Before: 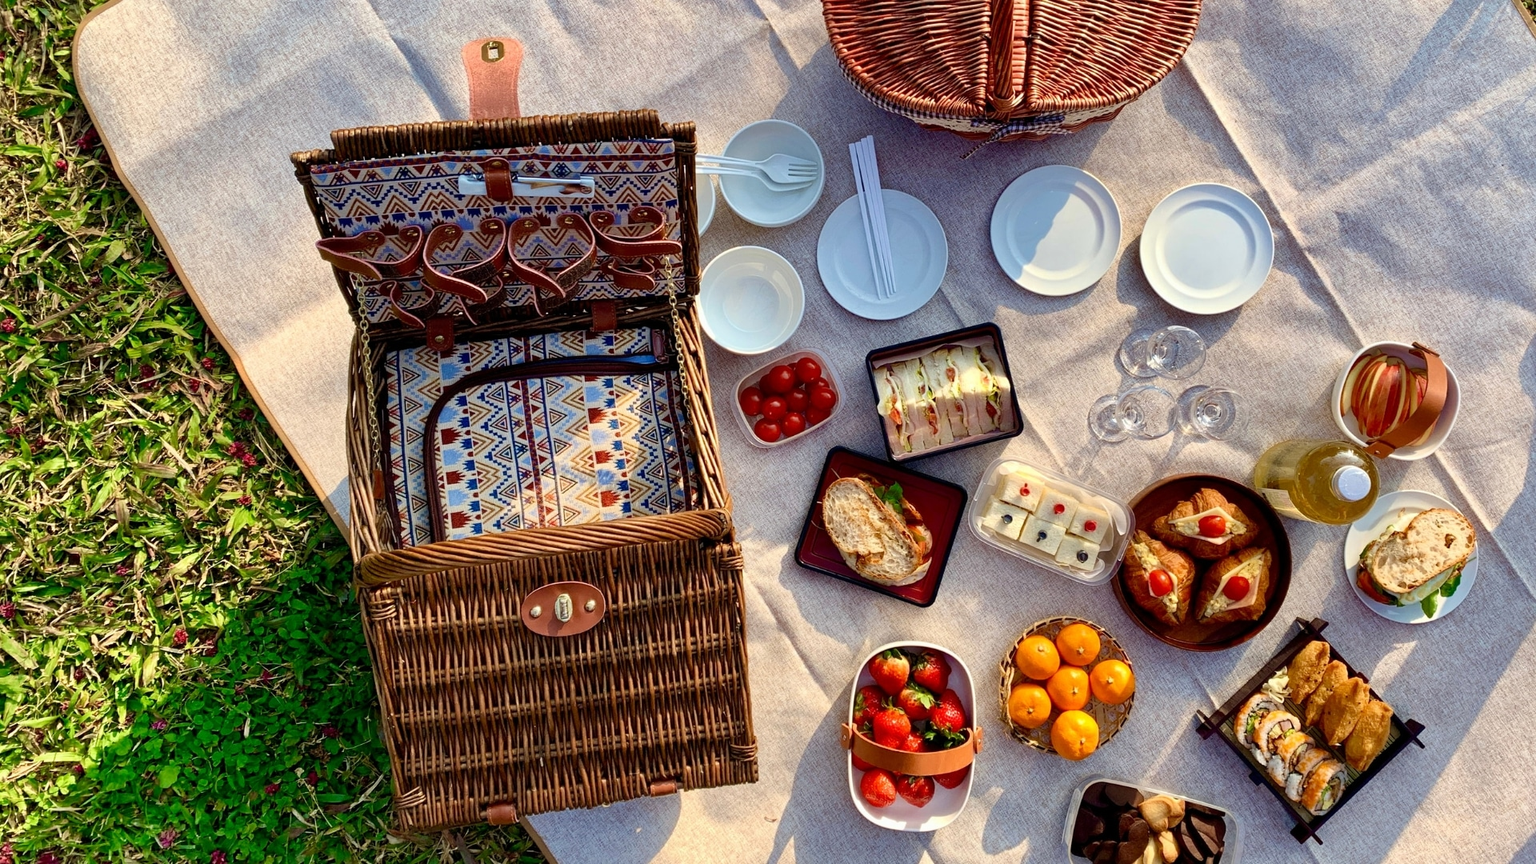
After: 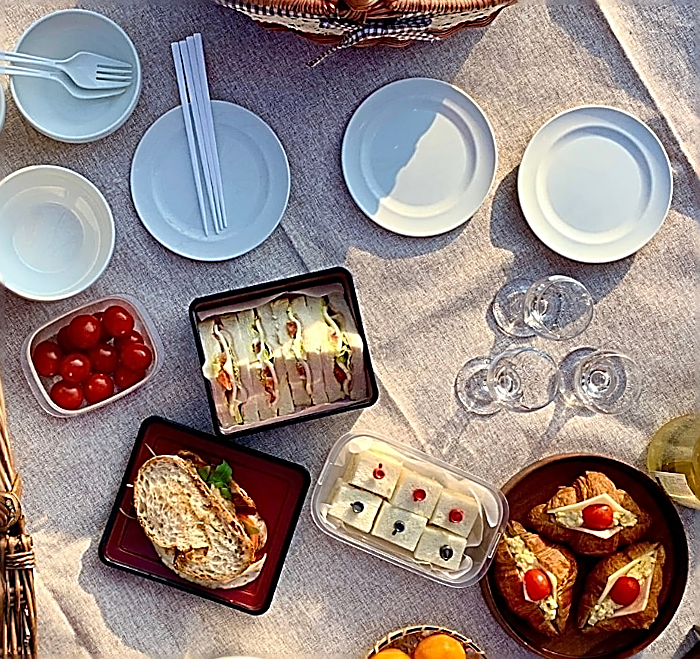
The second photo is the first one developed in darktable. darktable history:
sharpen: amount 1.861
rotate and perspective: rotation 0.679°, lens shift (horizontal) 0.136, crop left 0.009, crop right 0.991, crop top 0.078, crop bottom 0.95
crop and rotate: left 49.936%, top 10.094%, right 13.136%, bottom 24.256%
